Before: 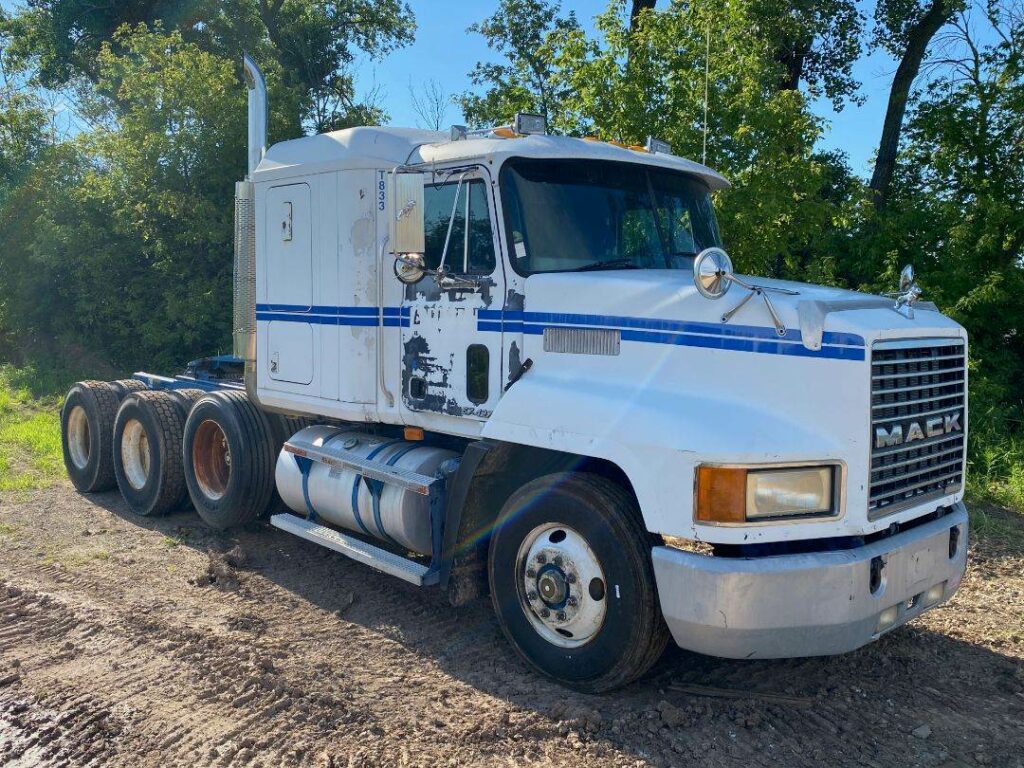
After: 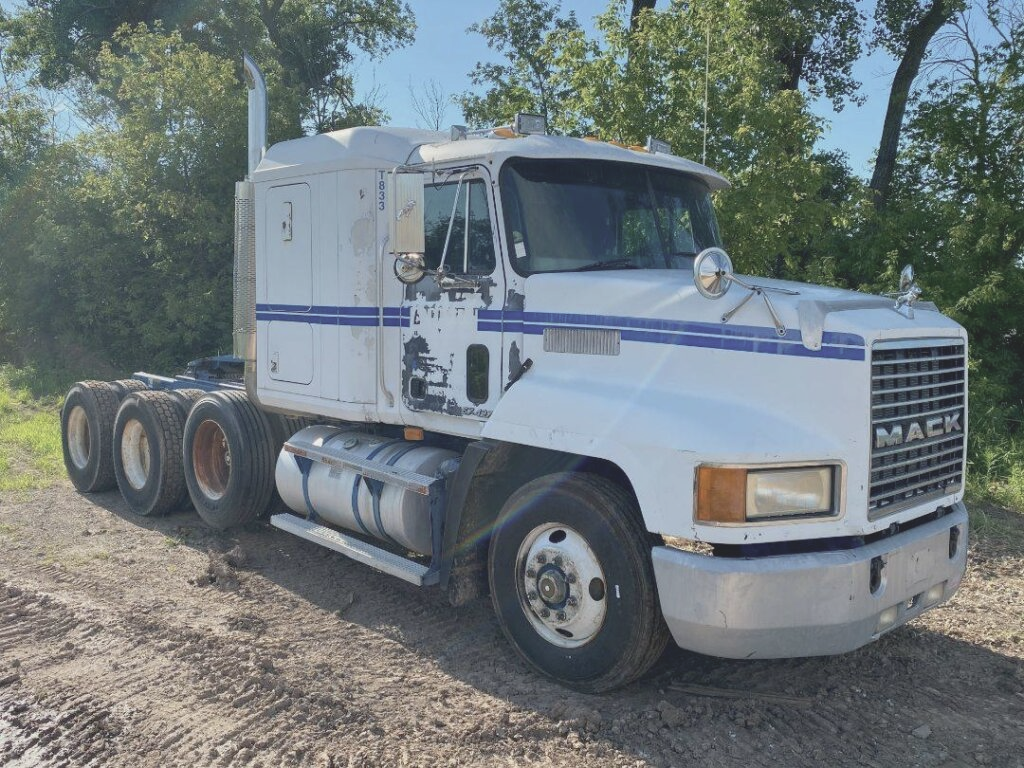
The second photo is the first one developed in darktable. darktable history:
exposure: exposure 0.43 EV, compensate exposure bias true, compensate highlight preservation false
contrast brightness saturation: contrast -0.269, saturation -0.44
